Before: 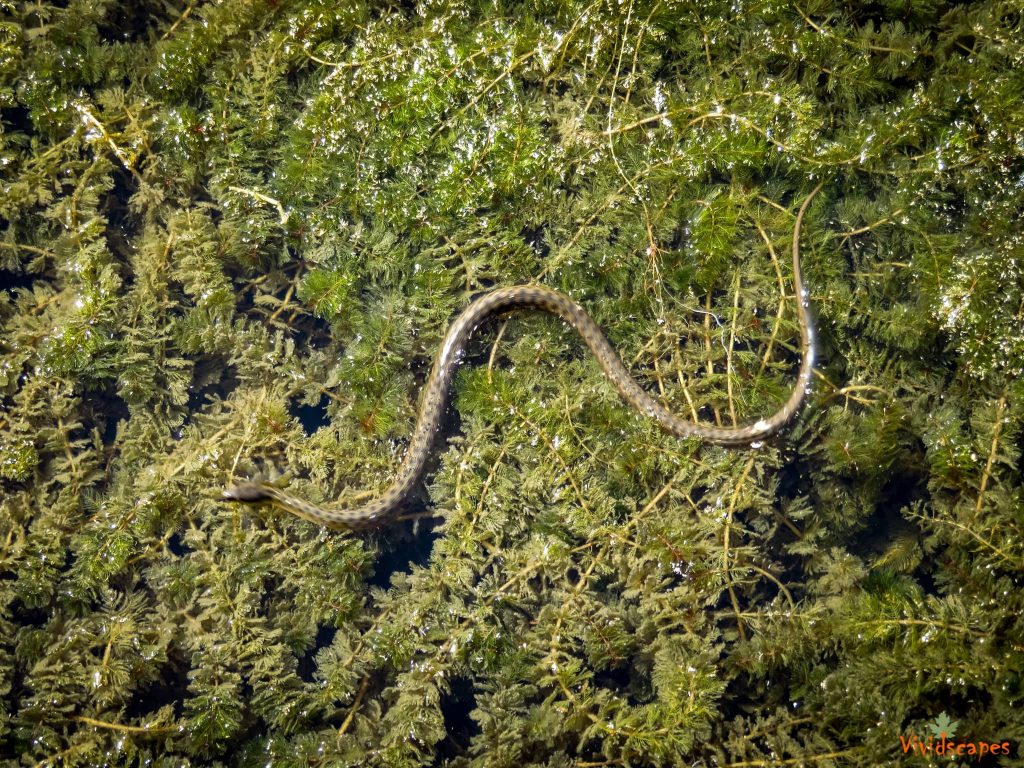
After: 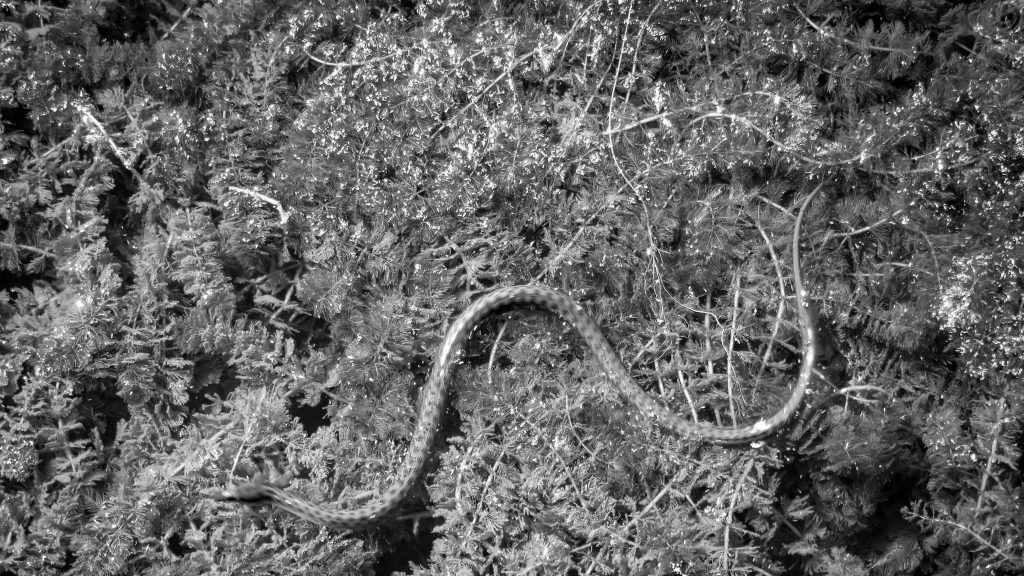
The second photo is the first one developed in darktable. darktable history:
crop: bottom 24.967%
monochrome: on, module defaults
